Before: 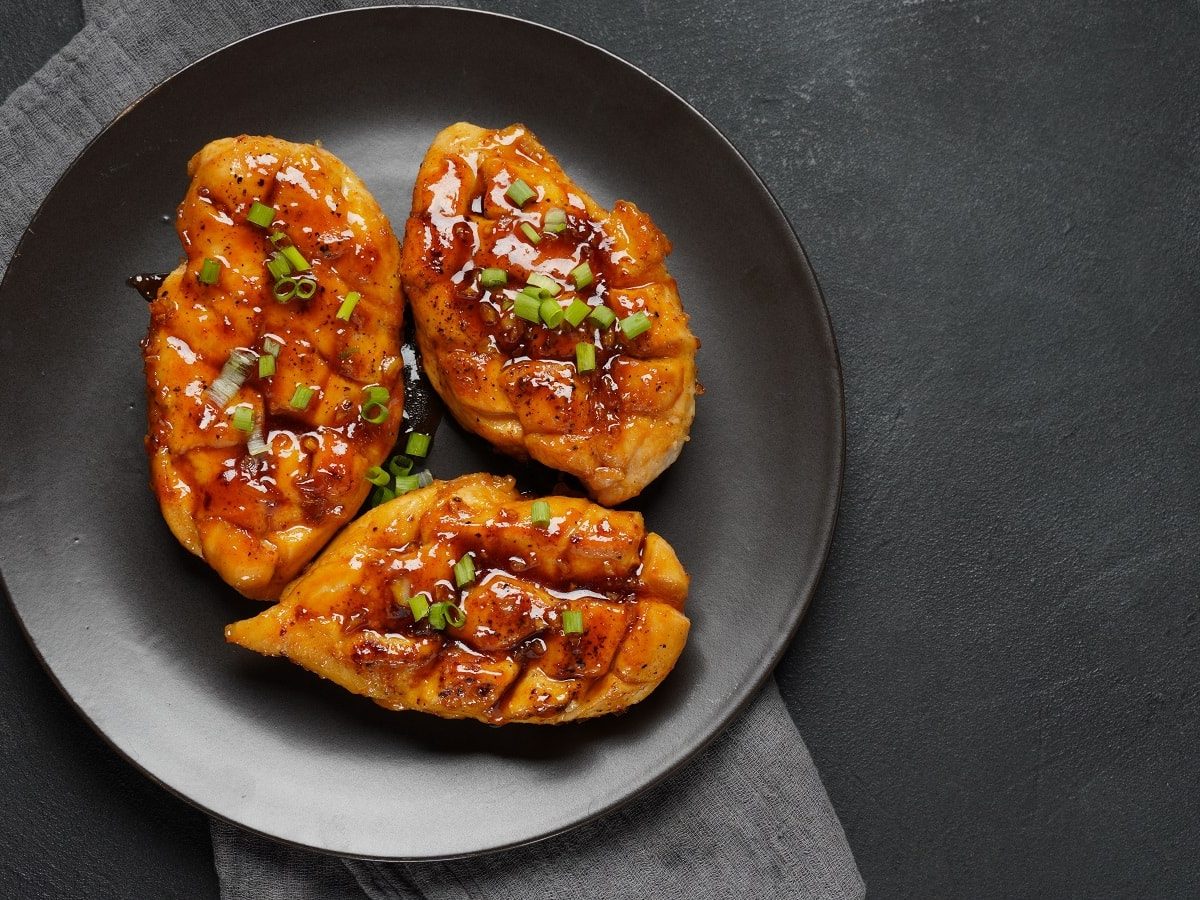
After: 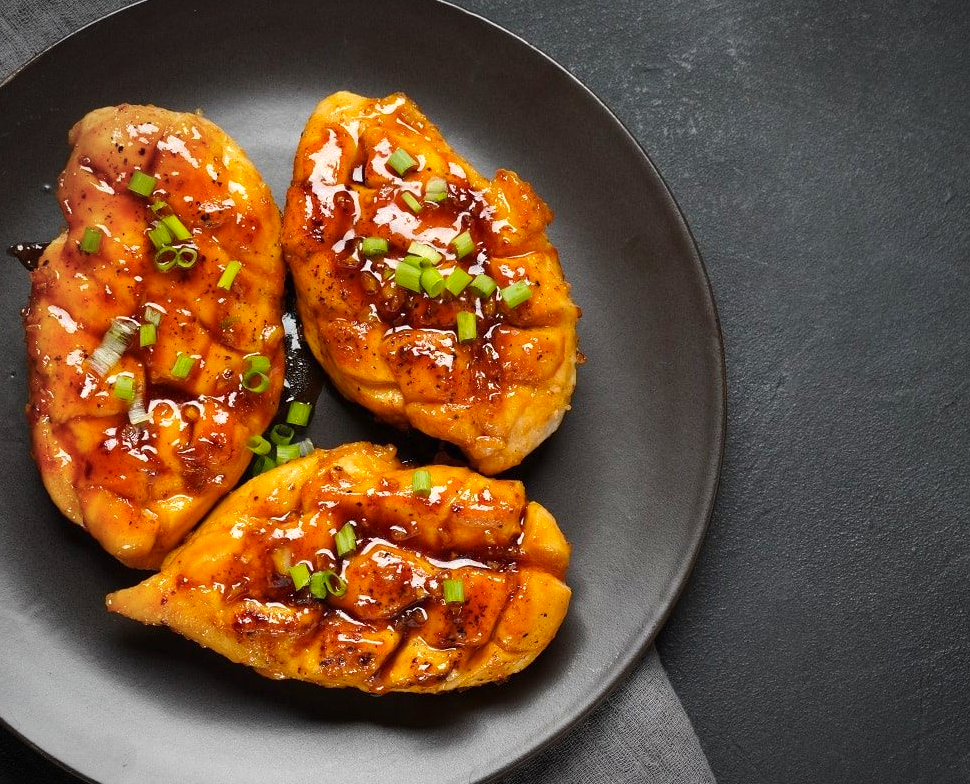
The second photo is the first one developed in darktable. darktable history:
color balance rgb: perceptual saturation grading › global saturation 0.127%, perceptual brilliance grading › global brilliance 9.81%, perceptual brilliance grading › shadows 14.288%, global vibrance 20%
crop: left 9.945%, top 3.466%, right 9.216%, bottom 9.323%
vignetting: fall-off radius 60.21%, automatic ratio true
